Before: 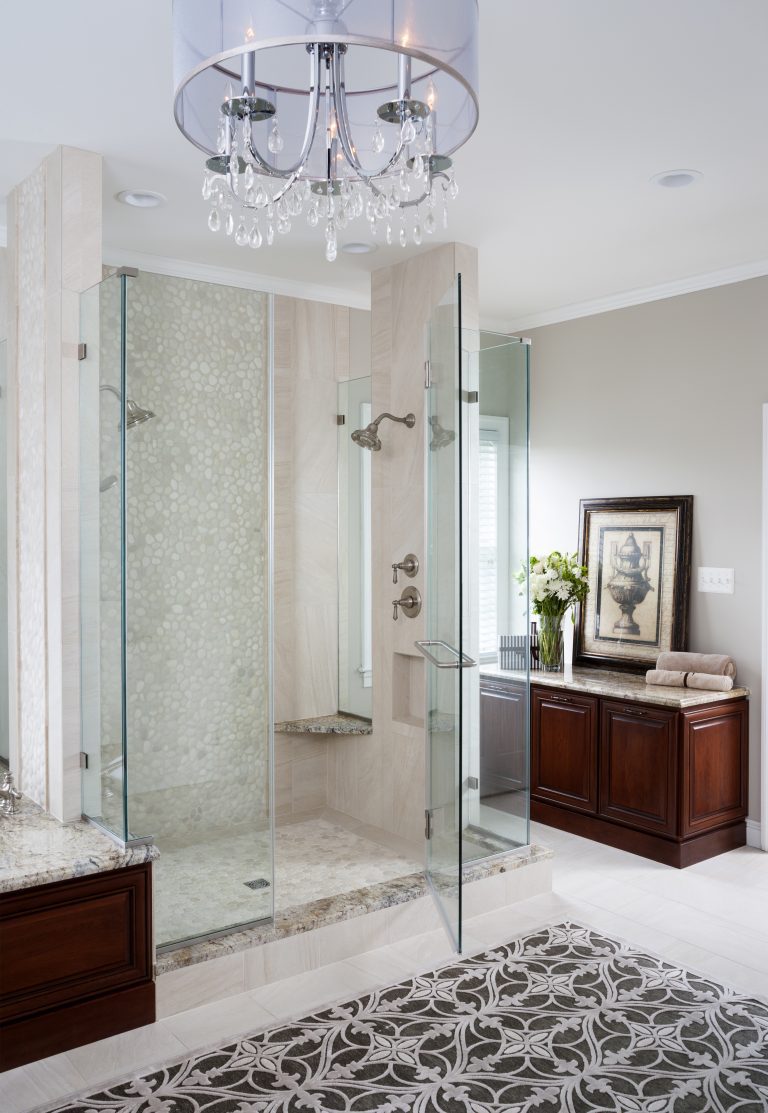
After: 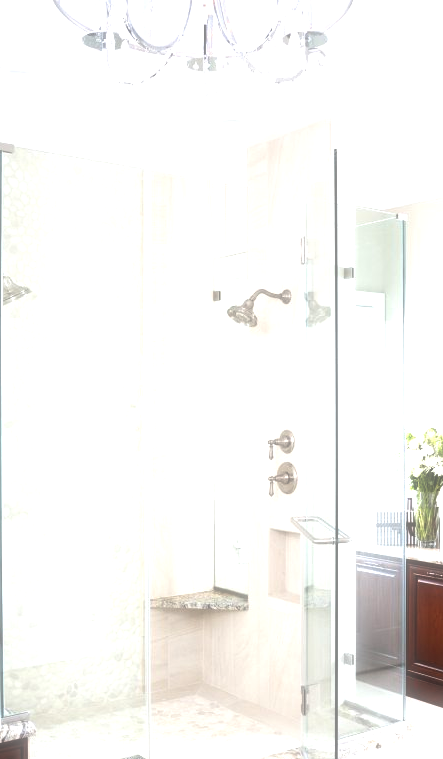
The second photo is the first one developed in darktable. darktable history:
soften: size 60.24%, saturation 65.46%, brightness 0.506 EV, mix 25.7%
exposure: exposure 1.5 EV, compensate highlight preservation false
crop: left 16.202%, top 11.208%, right 26.045%, bottom 20.557%
